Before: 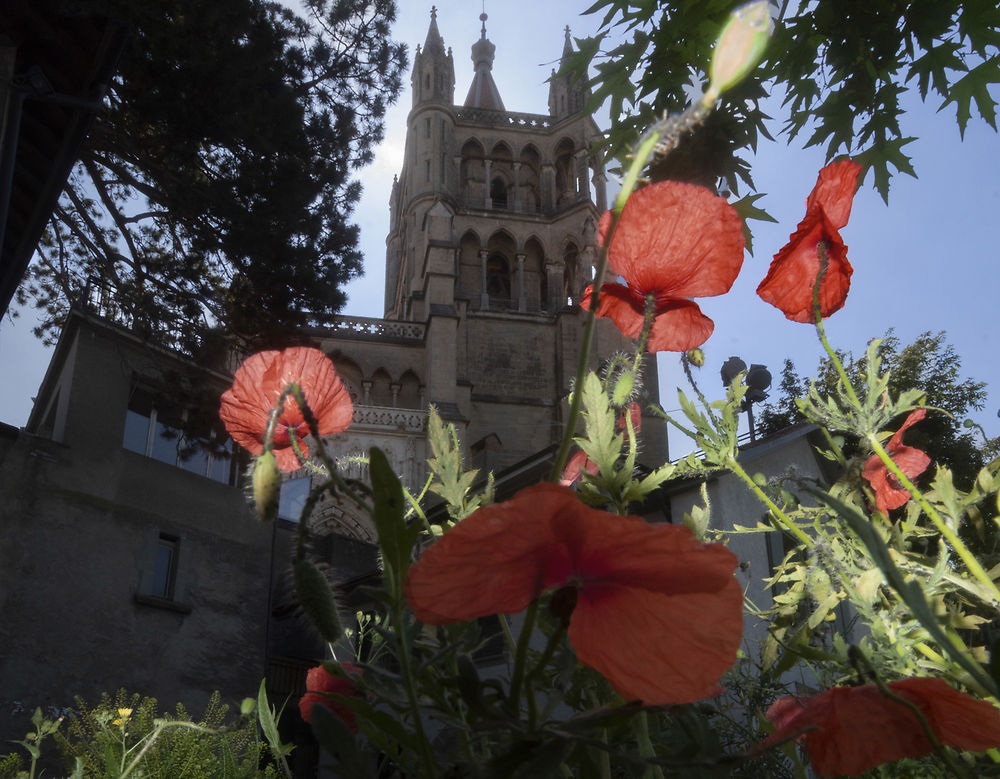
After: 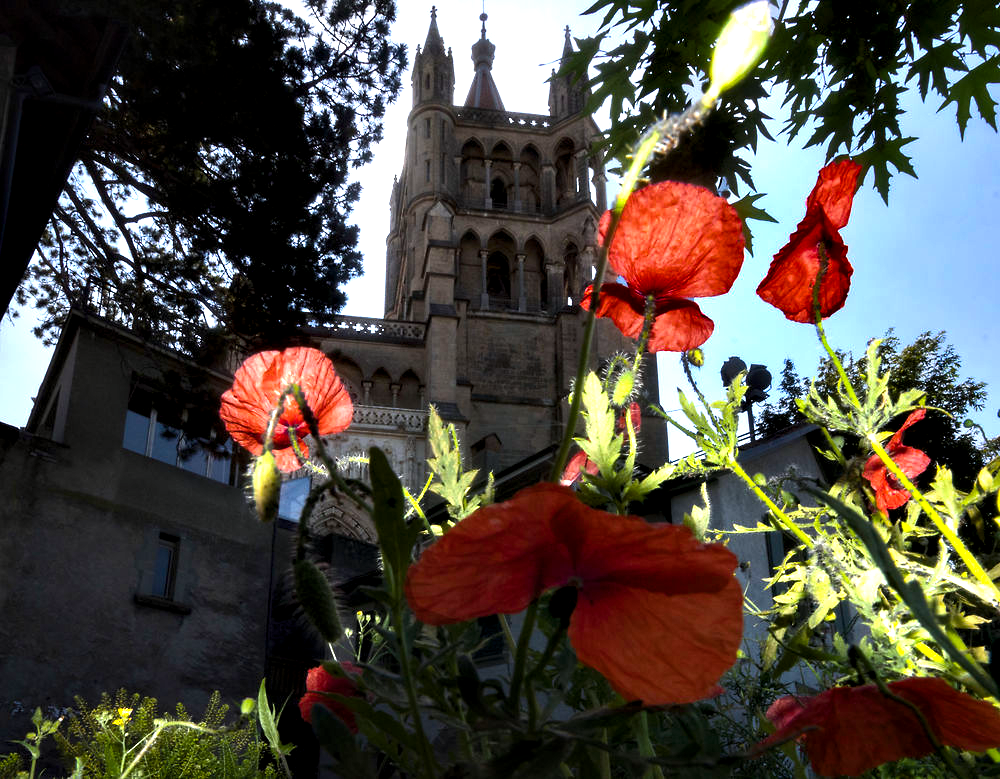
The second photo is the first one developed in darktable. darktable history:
color balance rgb: linear chroma grading › global chroma 18.262%, perceptual saturation grading › global saturation 19.964%, perceptual brilliance grading › global brilliance -4.885%, perceptual brilliance grading › highlights 24.006%, perceptual brilliance grading › mid-tones 6.944%, perceptual brilliance grading › shadows -4.972%
contrast equalizer: octaves 7, y [[0.6 ×6], [0.55 ×6], [0 ×6], [0 ×6], [0 ×6]]
